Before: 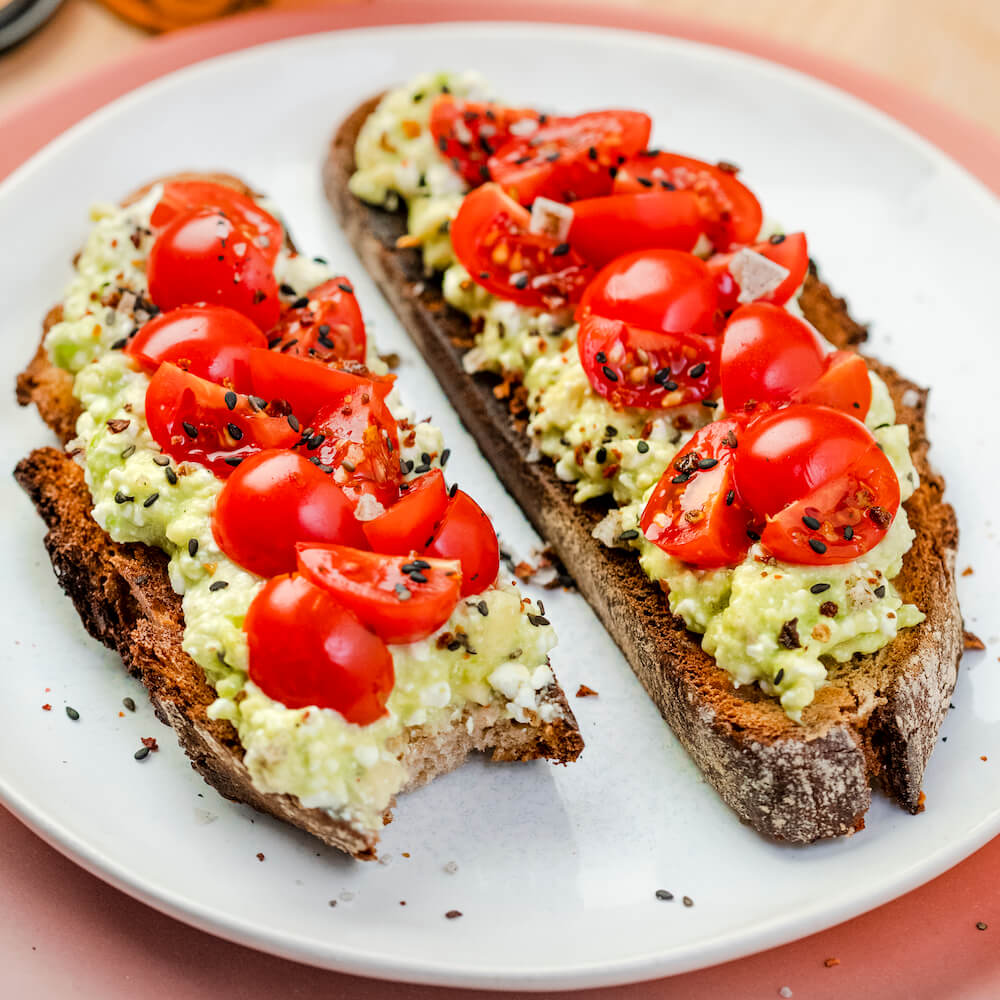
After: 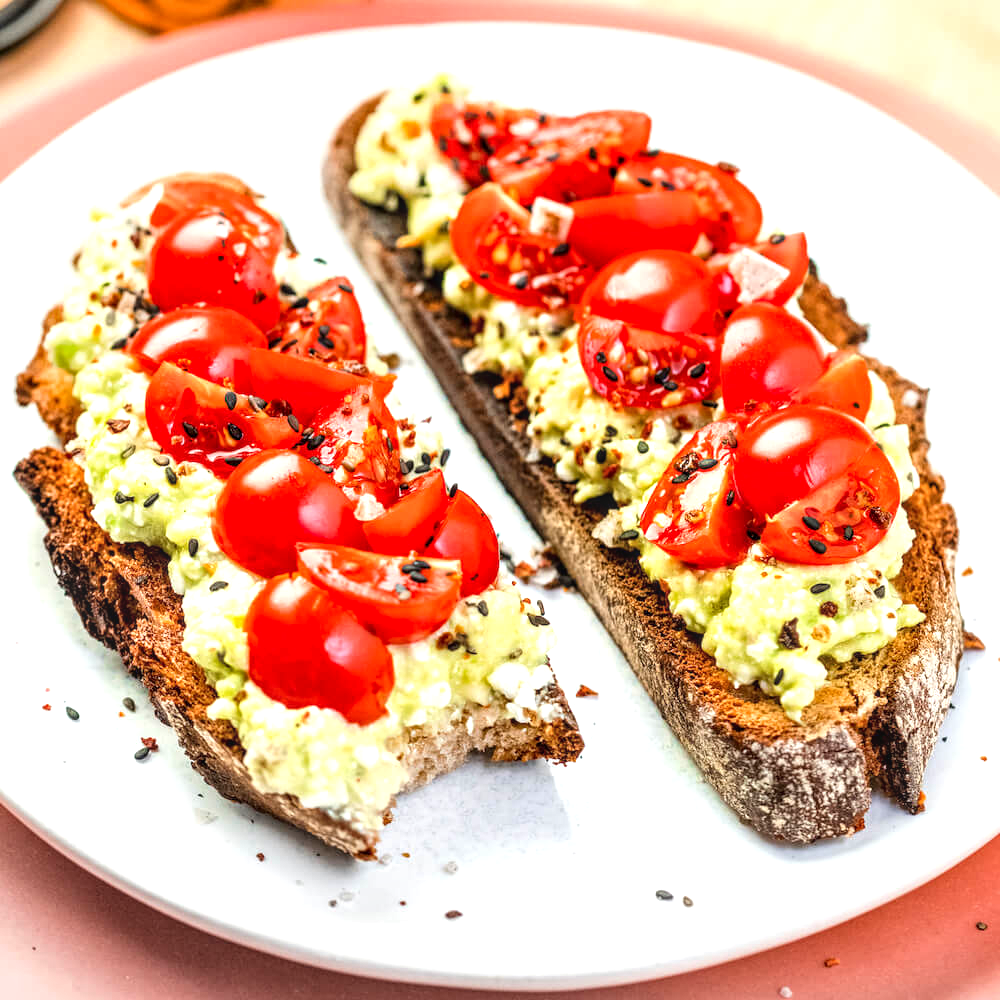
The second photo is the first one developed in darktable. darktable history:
exposure: black level correction 0, exposure 0.7 EV, compensate exposure bias true, compensate highlight preservation false
local contrast: highlights 55%, shadows 52%, detail 130%, midtone range 0.452
